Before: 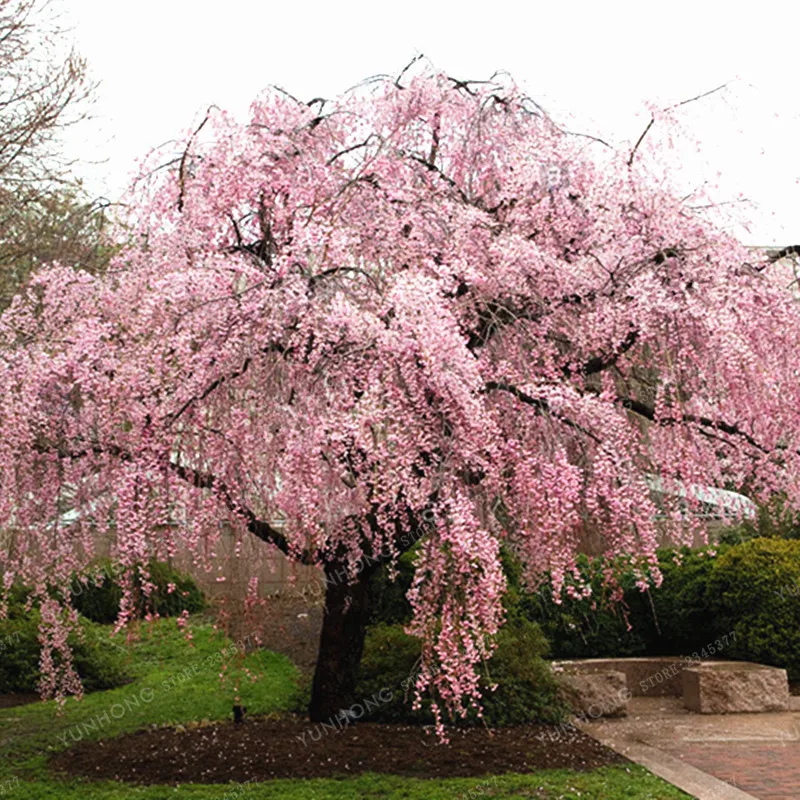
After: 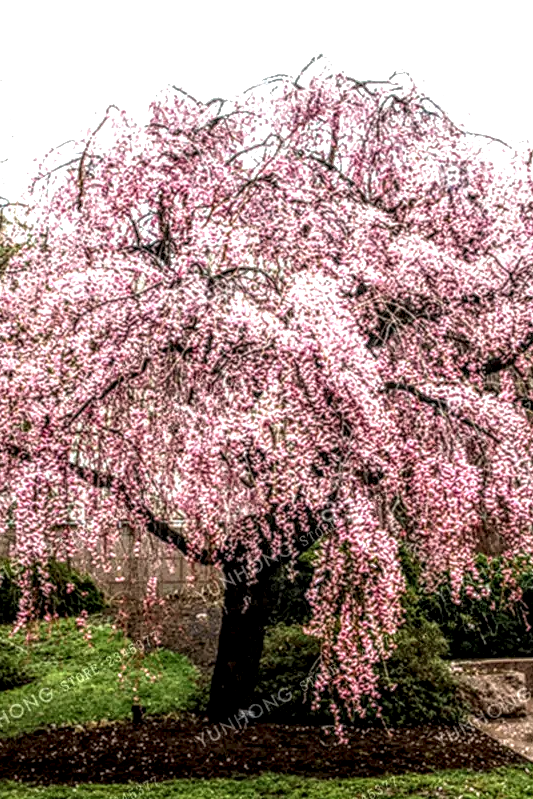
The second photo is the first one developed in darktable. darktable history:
crop and rotate: left 12.673%, right 20.66%
local contrast: highlights 0%, shadows 0%, detail 300%, midtone range 0.3
exposure: exposure 0.3 EV, compensate highlight preservation false
